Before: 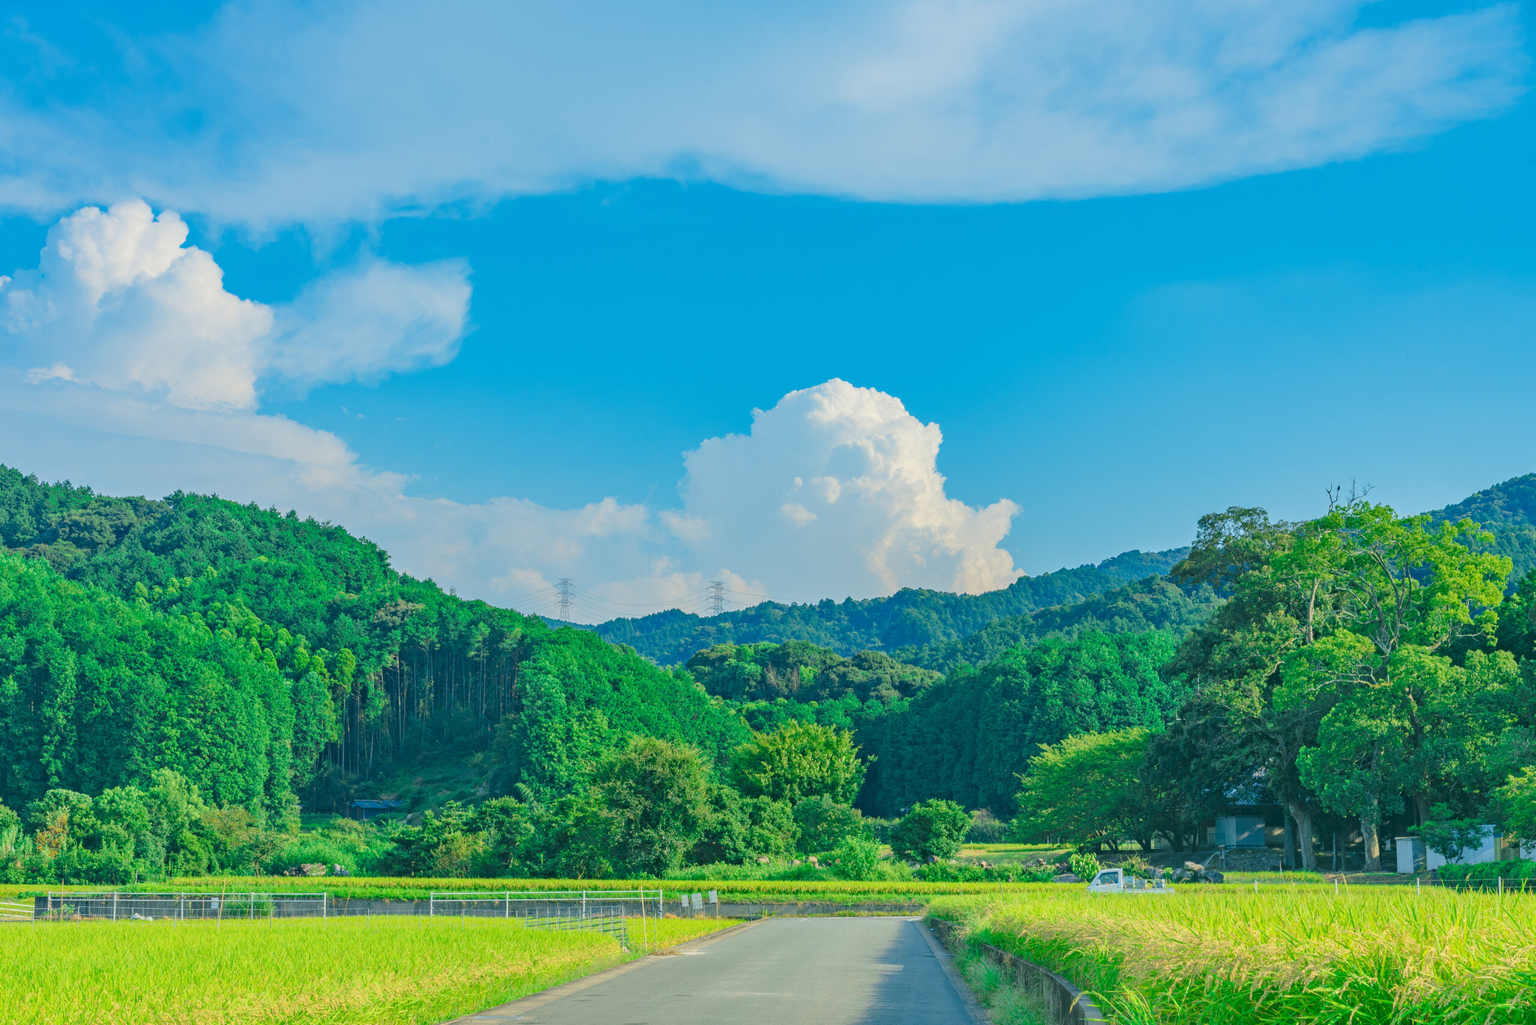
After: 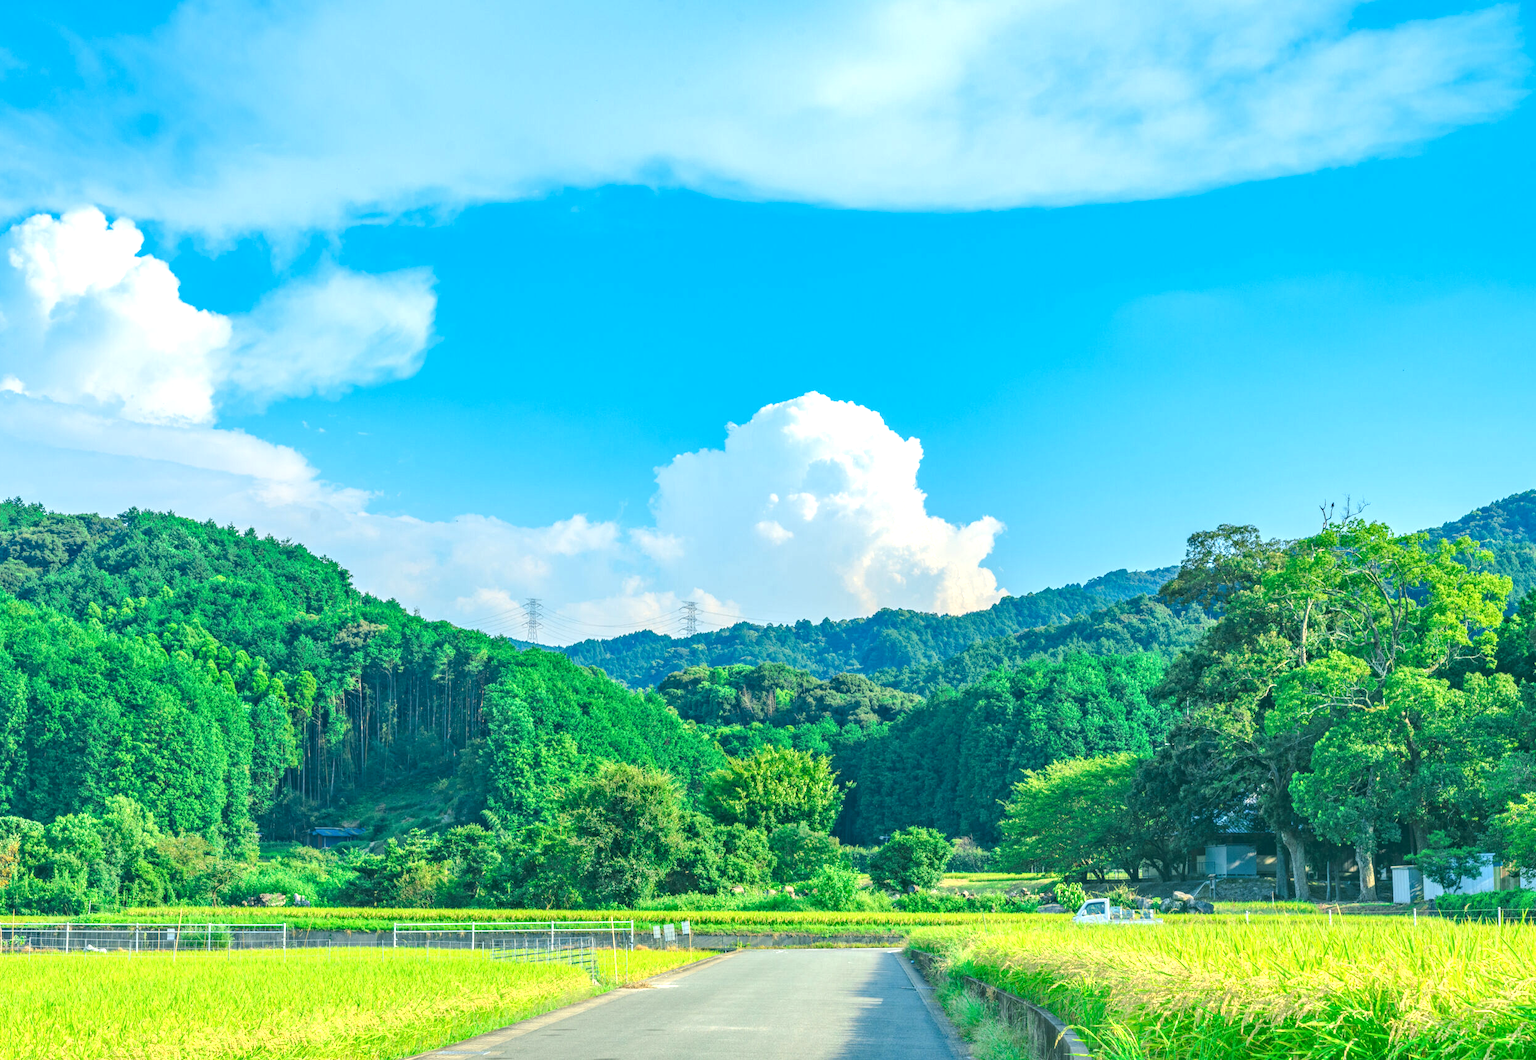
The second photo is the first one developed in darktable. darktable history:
crop and rotate: left 3.28%
exposure: black level correction 0, exposure 0.699 EV, compensate exposure bias true, compensate highlight preservation false
local contrast: on, module defaults
